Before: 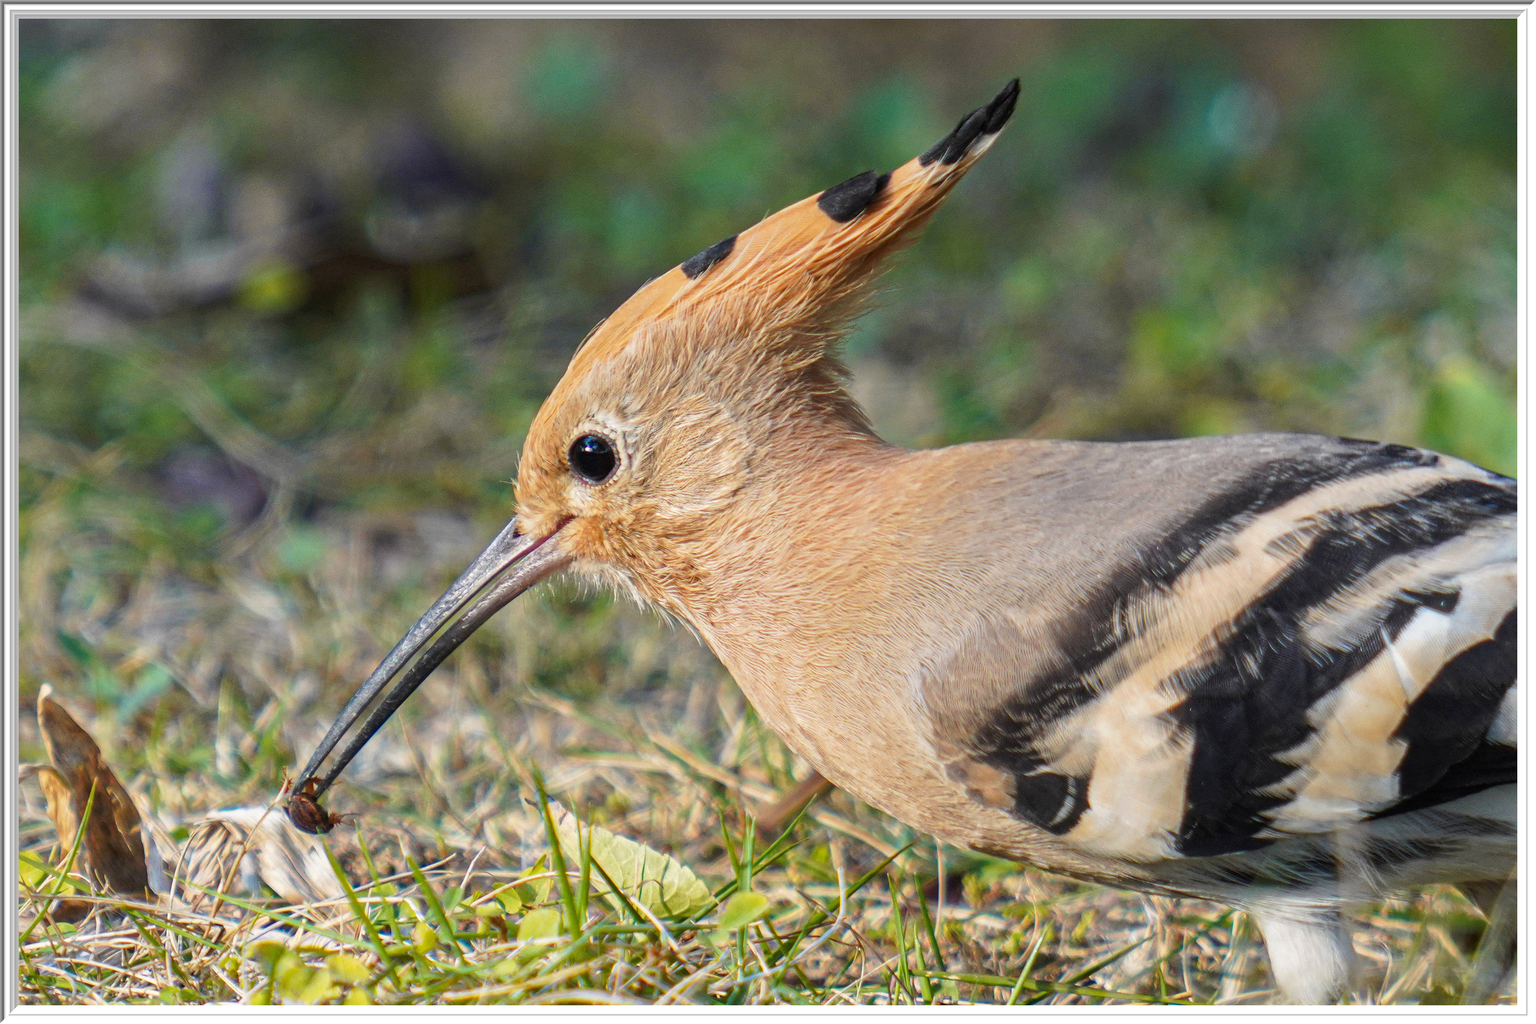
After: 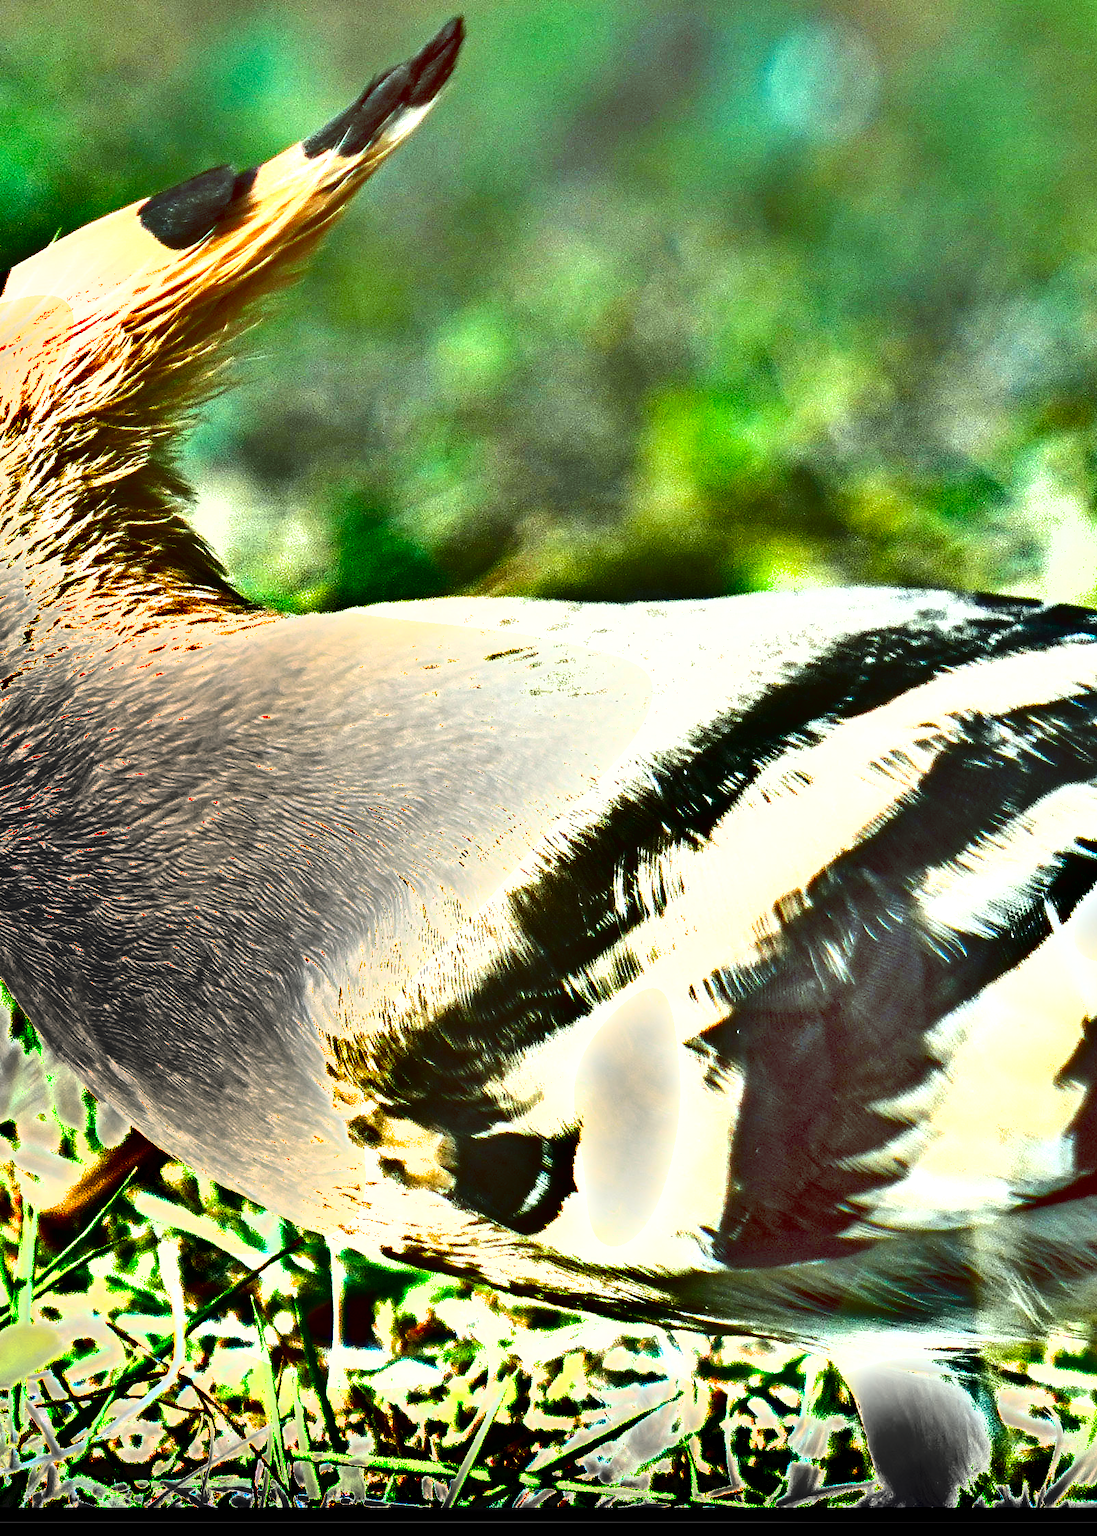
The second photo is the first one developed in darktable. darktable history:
shadows and highlights: shadows 24.5, highlights -78.15, soften with gaussian
exposure: black level correction 0, exposure 1.675 EV, compensate exposure bias true, compensate highlight preservation false
crop: left 47.628%, top 6.643%, right 7.874%
color balance: lift [1, 1.015, 0.987, 0.985], gamma [1, 0.959, 1.042, 0.958], gain [0.927, 0.938, 1.072, 0.928], contrast 1.5%
